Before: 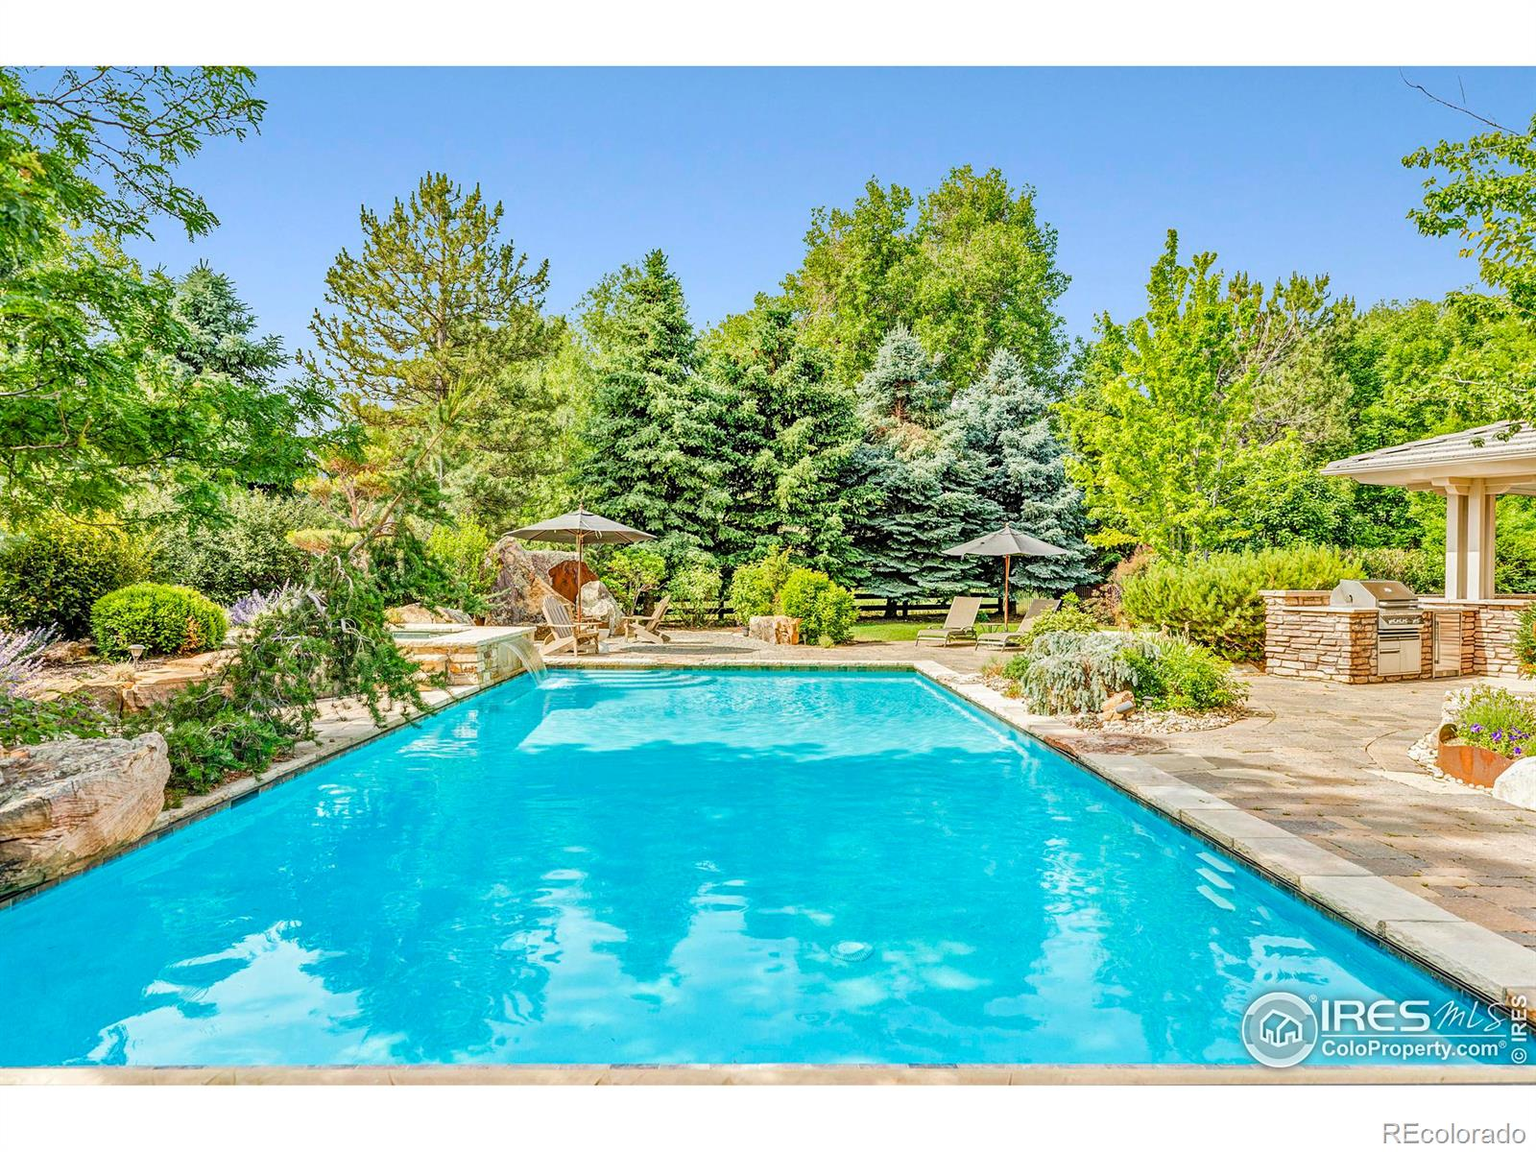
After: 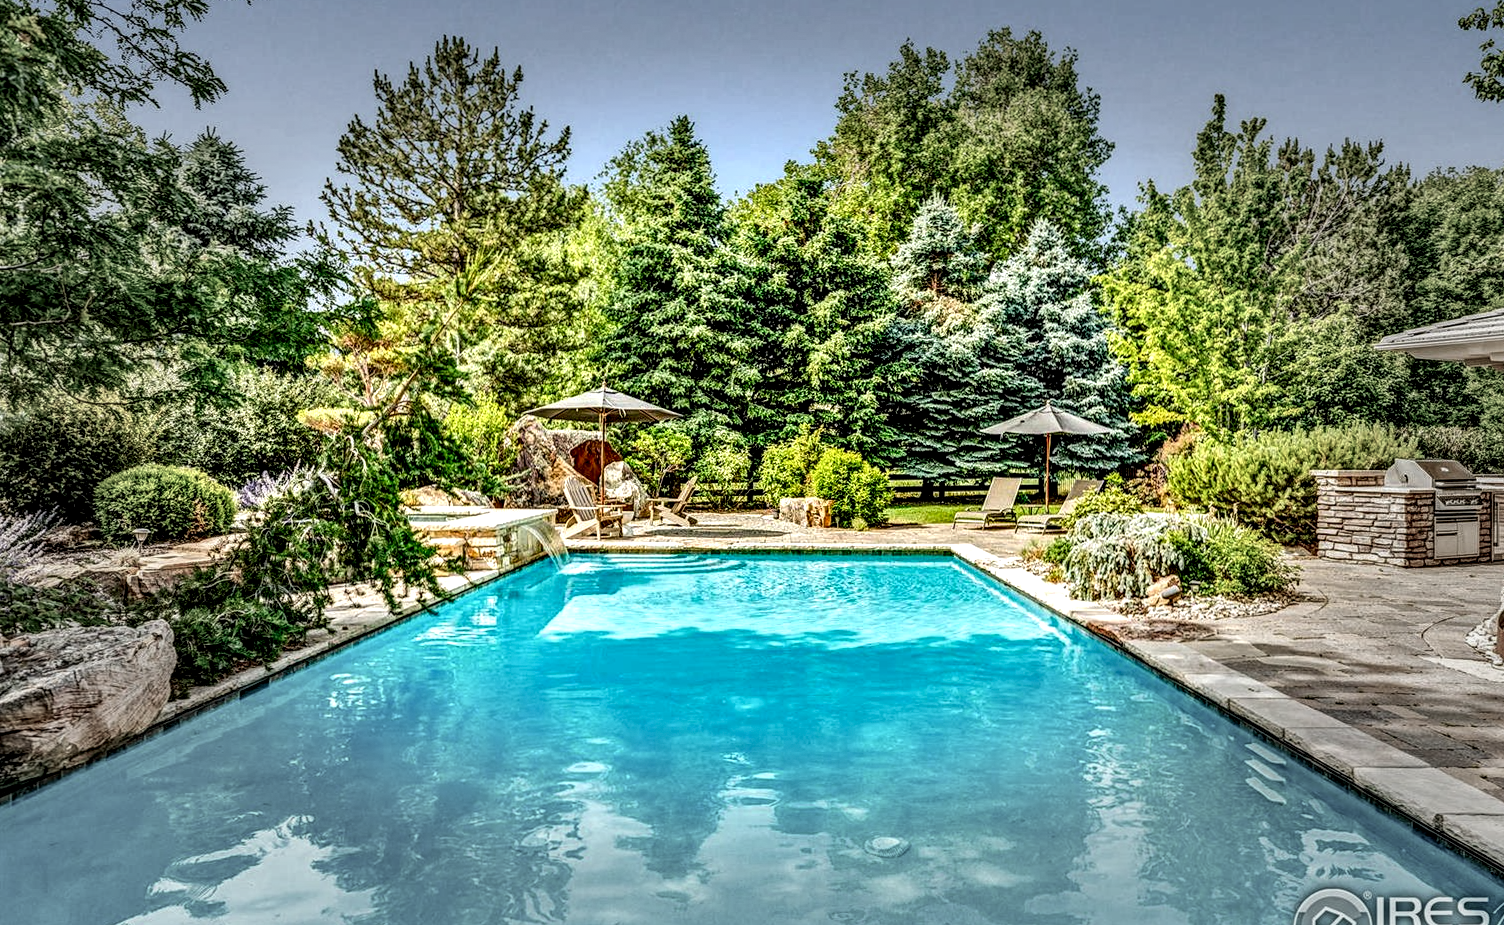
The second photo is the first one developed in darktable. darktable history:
crop and rotate: angle 0.086°, top 11.961%, right 5.798%, bottom 10.74%
exposure: compensate highlight preservation false
vignetting: fall-off start 48.06%, automatic ratio true, width/height ratio 1.283, dithering 8-bit output
local contrast: shadows 163%, detail 225%
